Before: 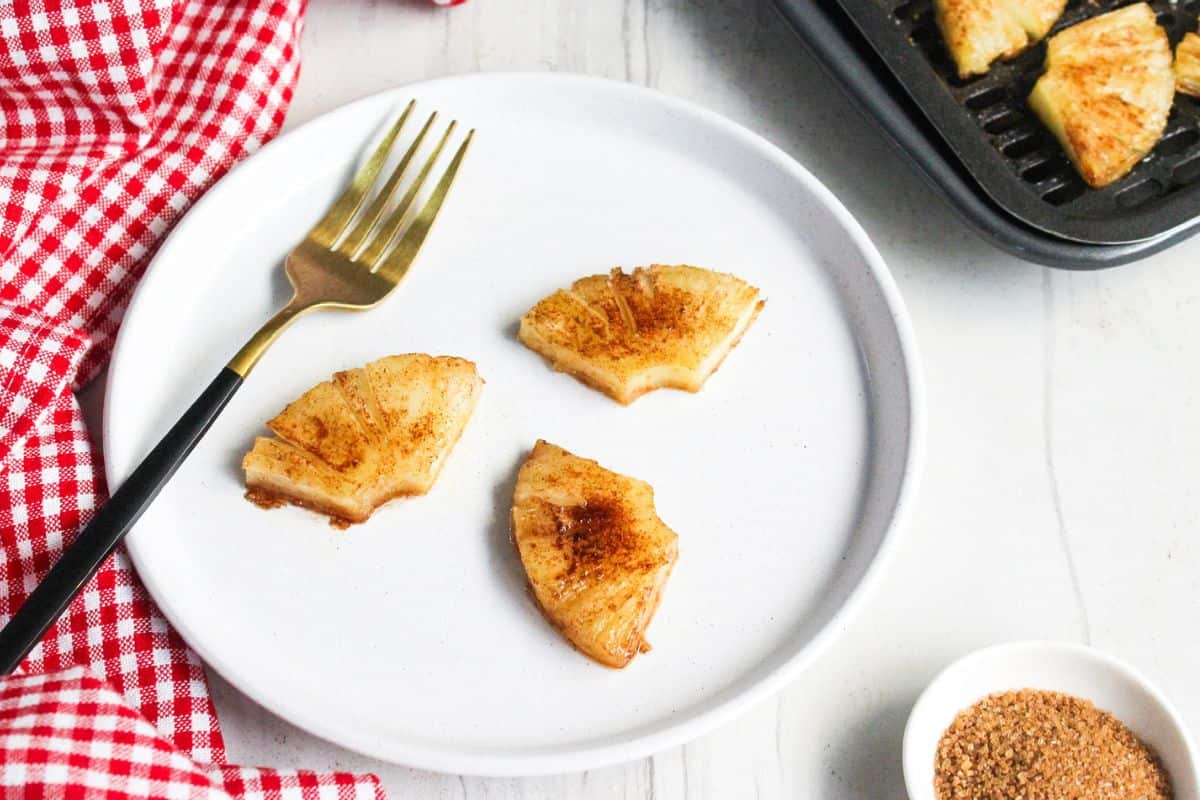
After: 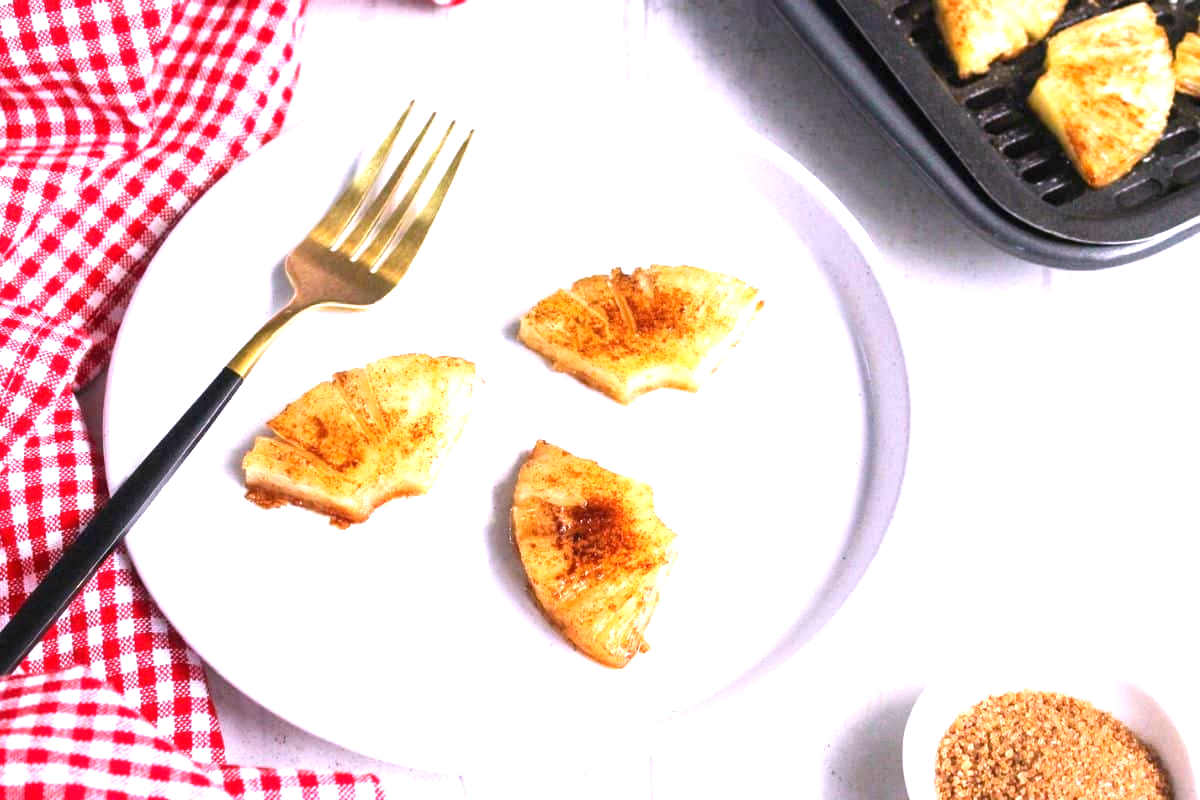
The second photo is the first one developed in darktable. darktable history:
exposure: exposure 0.74 EV, compensate highlight preservation false
white balance: red 1.066, blue 1.119
